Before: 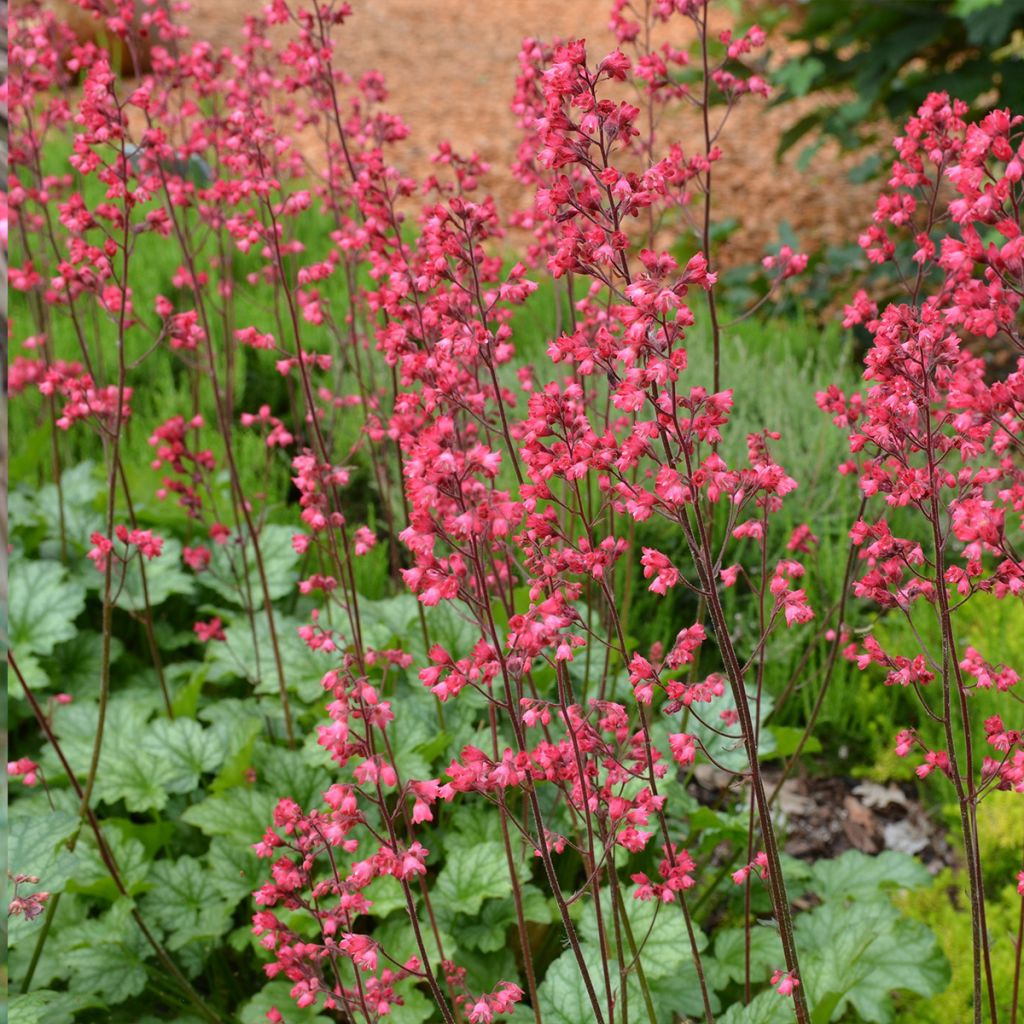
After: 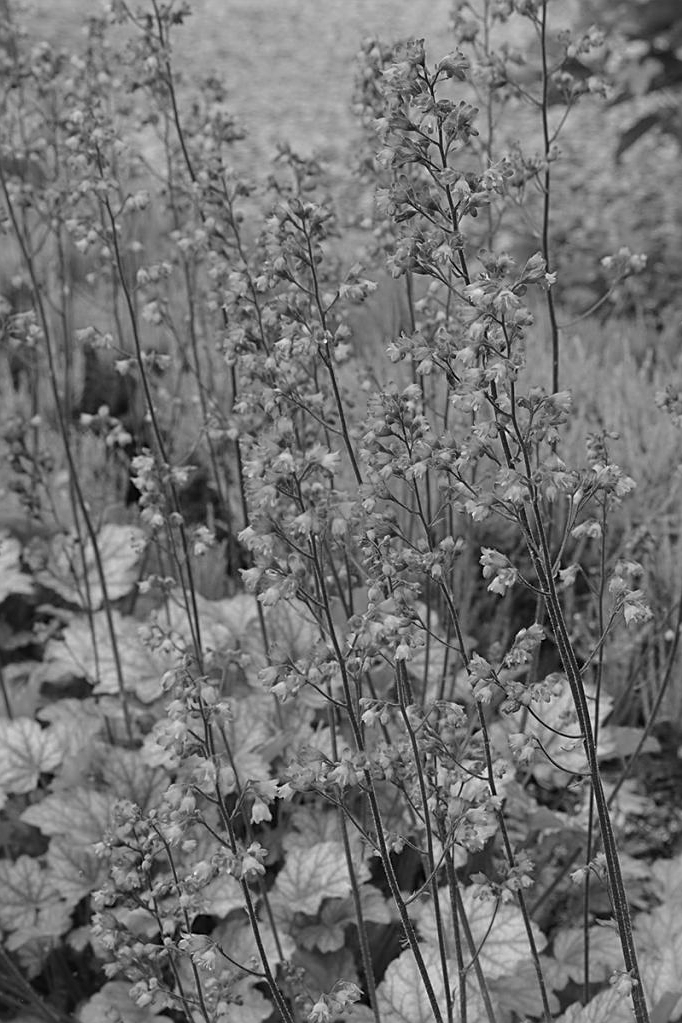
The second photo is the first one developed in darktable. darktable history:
crop and rotate: left 15.754%, right 17.579%
monochrome: a -6.99, b 35.61, size 1.4
contrast equalizer: y [[0.5, 0.5, 0.468, 0.5, 0.5, 0.5], [0.5 ×6], [0.5 ×6], [0 ×6], [0 ×6]]
sharpen: on, module defaults
